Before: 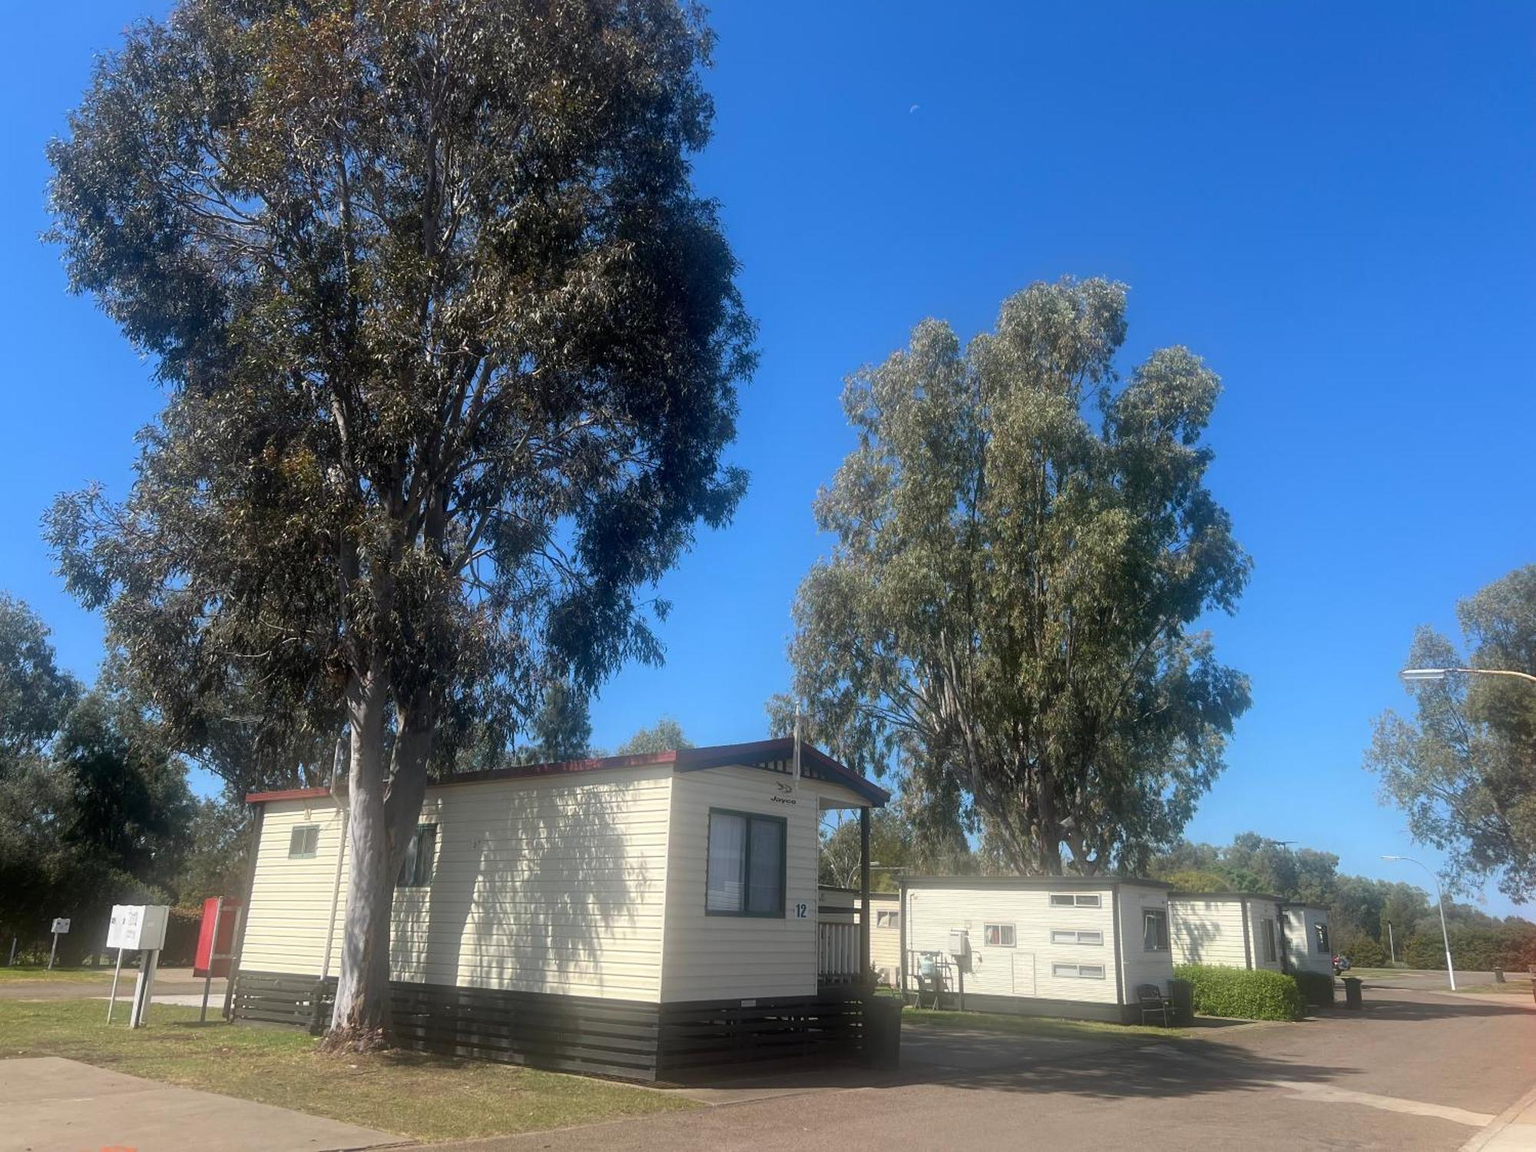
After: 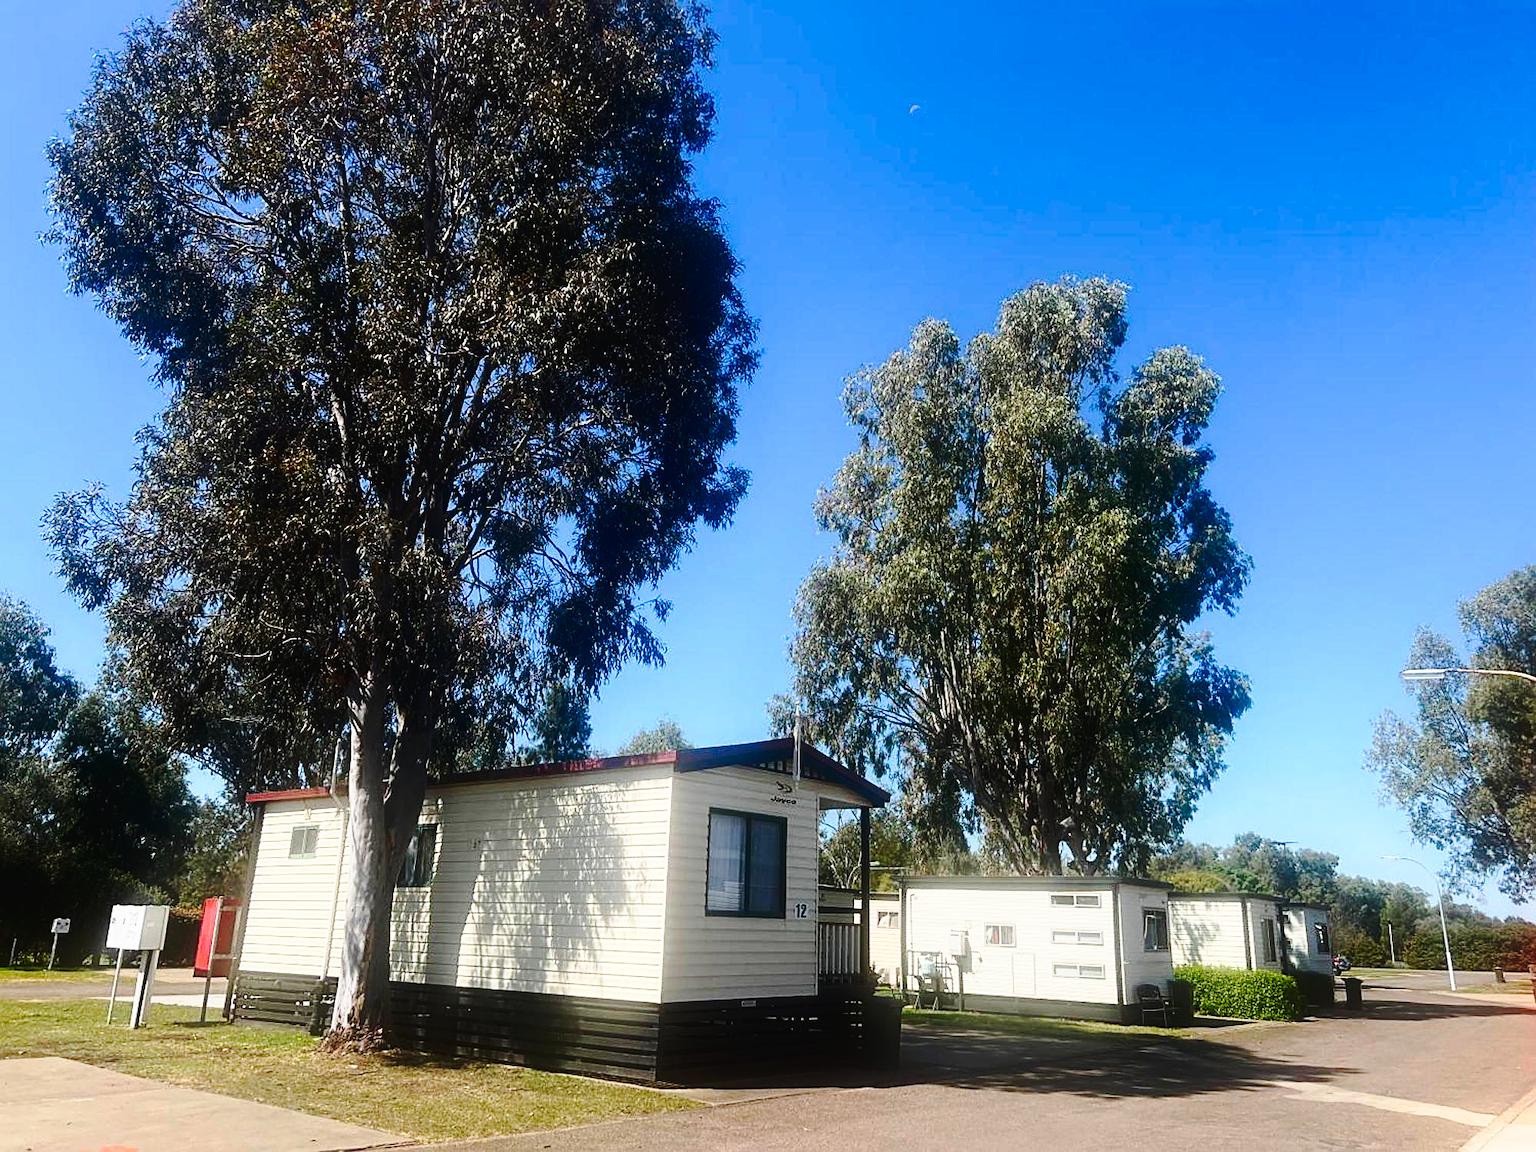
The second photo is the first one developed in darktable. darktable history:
sharpen: on, module defaults
tone curve: curves: ch0 [(0, 0.019) (0.078, 0.058) (0.223, 0.217) (0.424, 0.553) (0.631, 0.764) (0.816, 0.932) (1, 1)]; ch1 [(0, 0) (0.262, 0.227) (0.417, 0.386) (0.469, 0.467) (0.502, 0.503) (0.544, 0.548) (0.57, 0.579) (0.608, 0.62) (0.65, 0.68) (0.994, 0.987)]; ch2 [(0, 0) (0.262, 0.188) (0.5, 0.504) (0.553, 0.592) (0.599, 0.653) (1, 1)], preserve colors none
contrast brightness saturation: contrast 0.209, brightness -0.102, saturation 0.214
color correction: highlights b* -0.011
